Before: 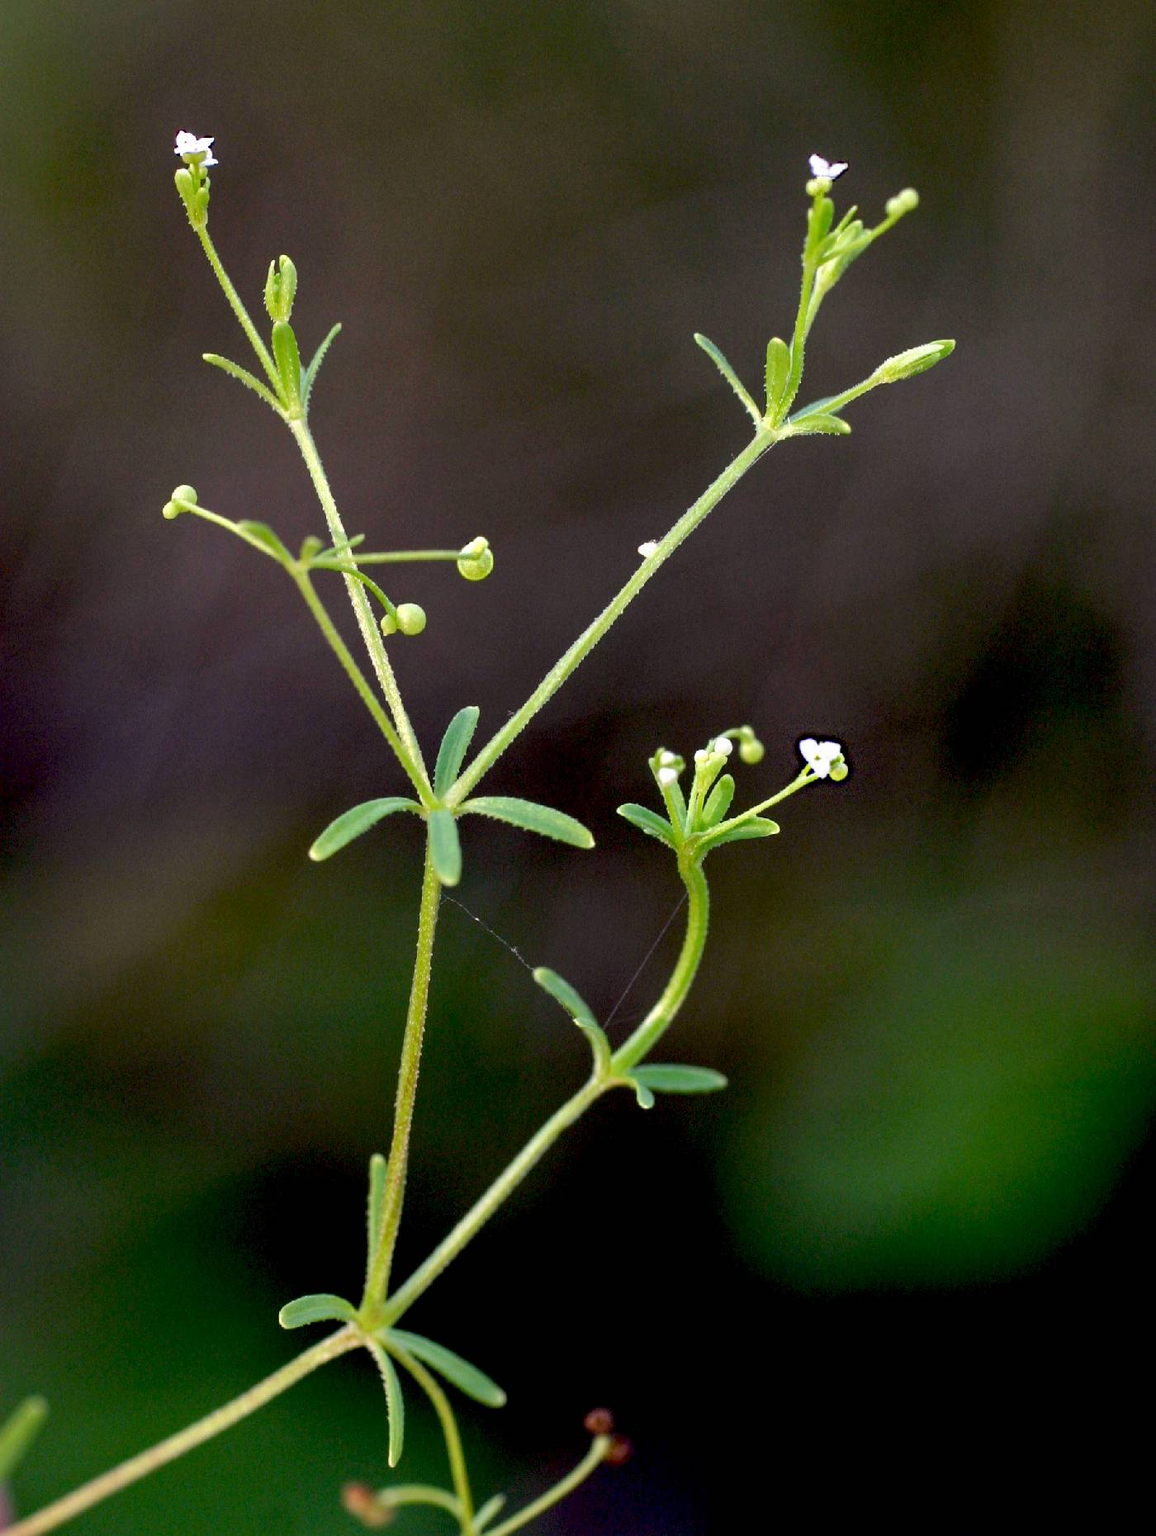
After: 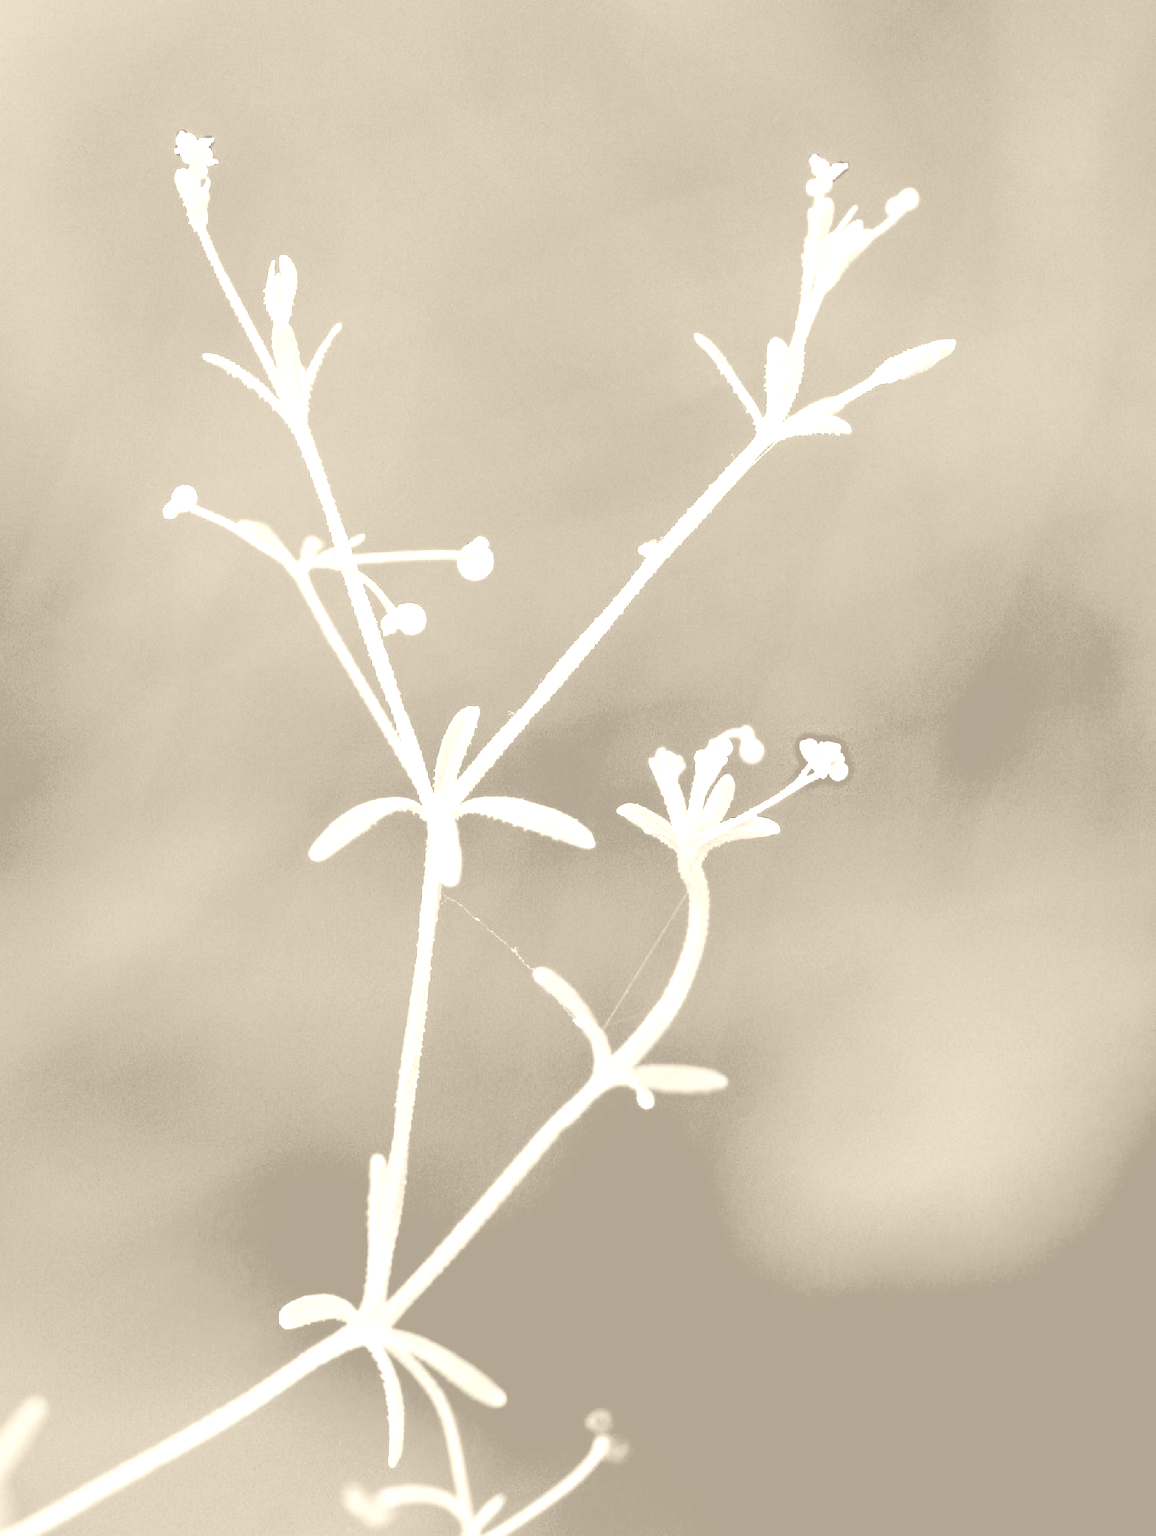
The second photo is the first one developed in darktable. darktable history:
colorize: hue 36°, saturation 71%, lightness 80.79%
exposure: black level correction 0, exposure 0.5 EV, compensate exposure bias true, compensate highlight preservation false
